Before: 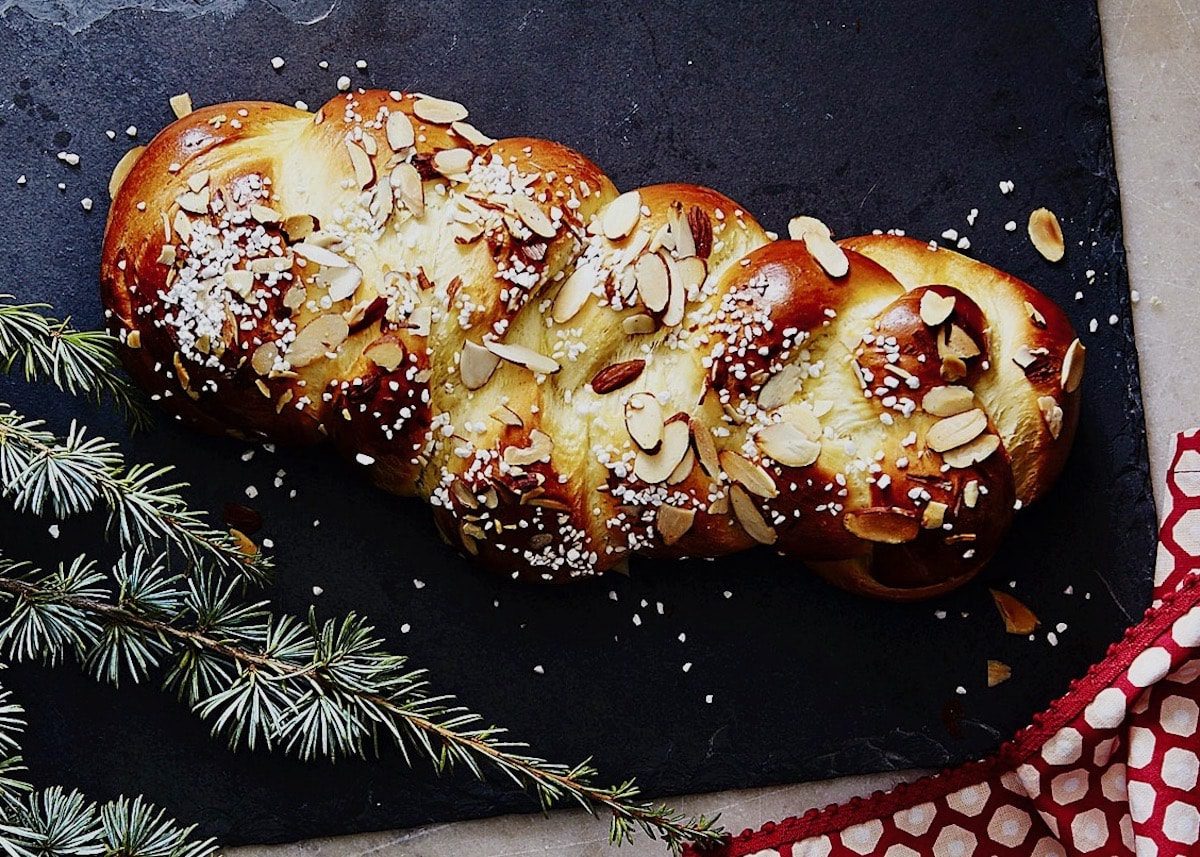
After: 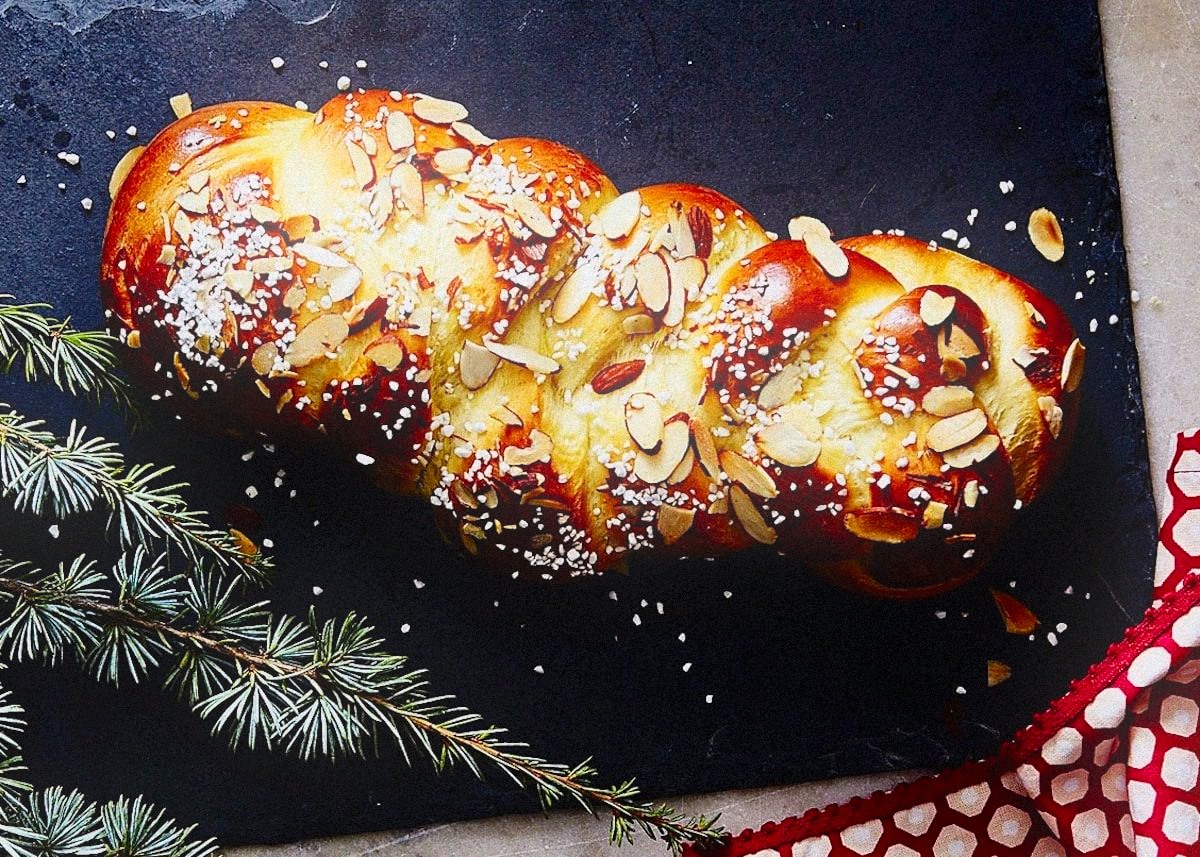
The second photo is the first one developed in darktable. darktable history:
contrast brightness saturation: contrast 0.18, saturation 0.3
bloom: size 16%, threshold 98%, strength 20%
grain: mid-tones bias 0%
